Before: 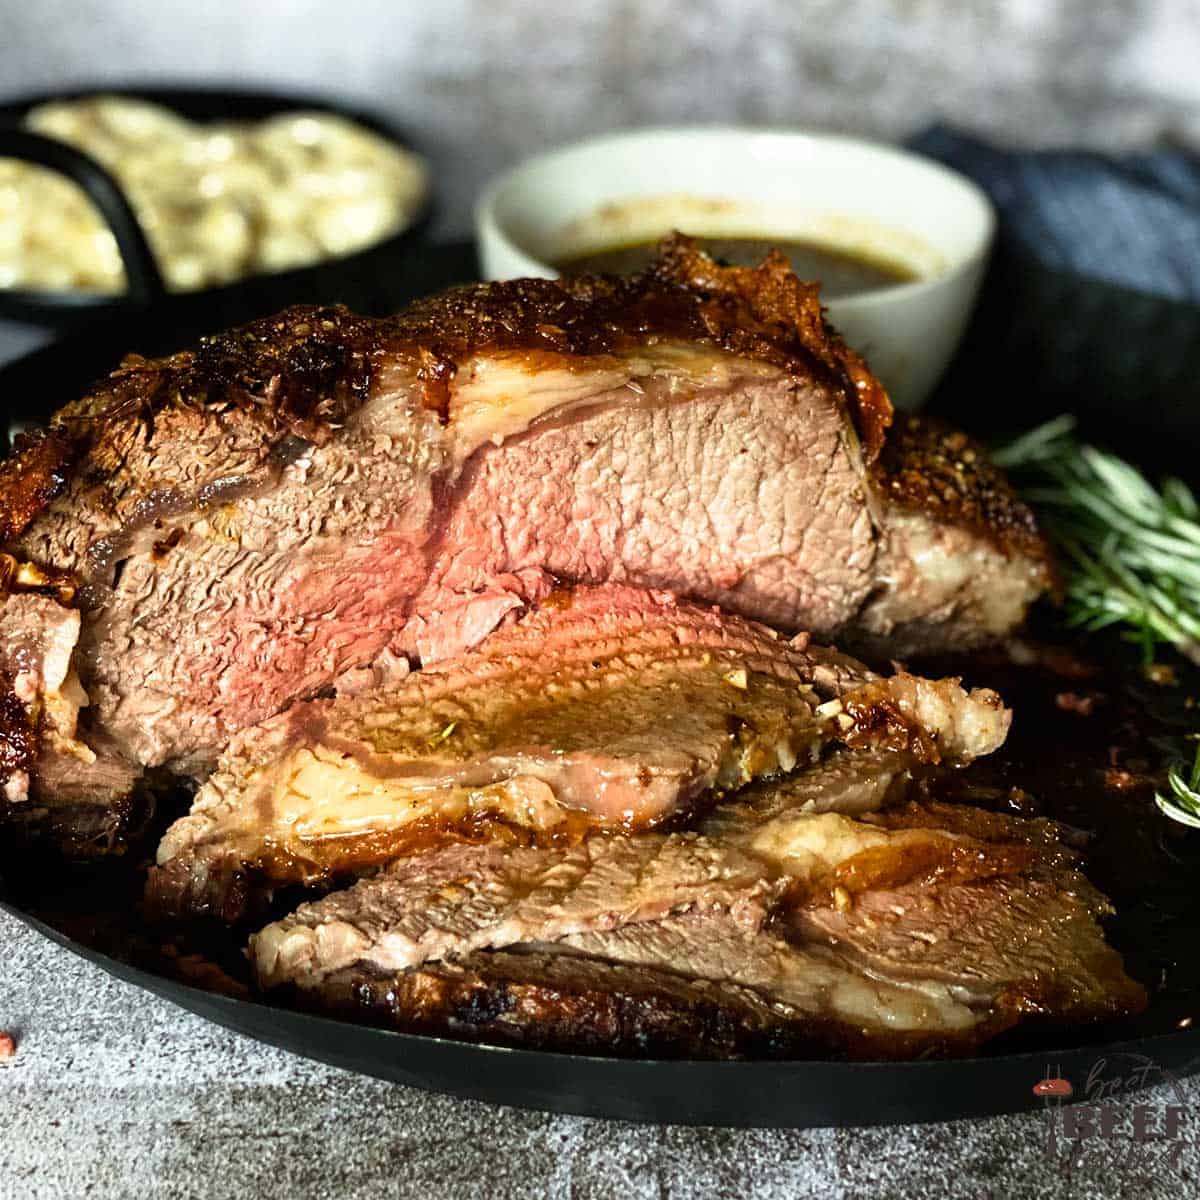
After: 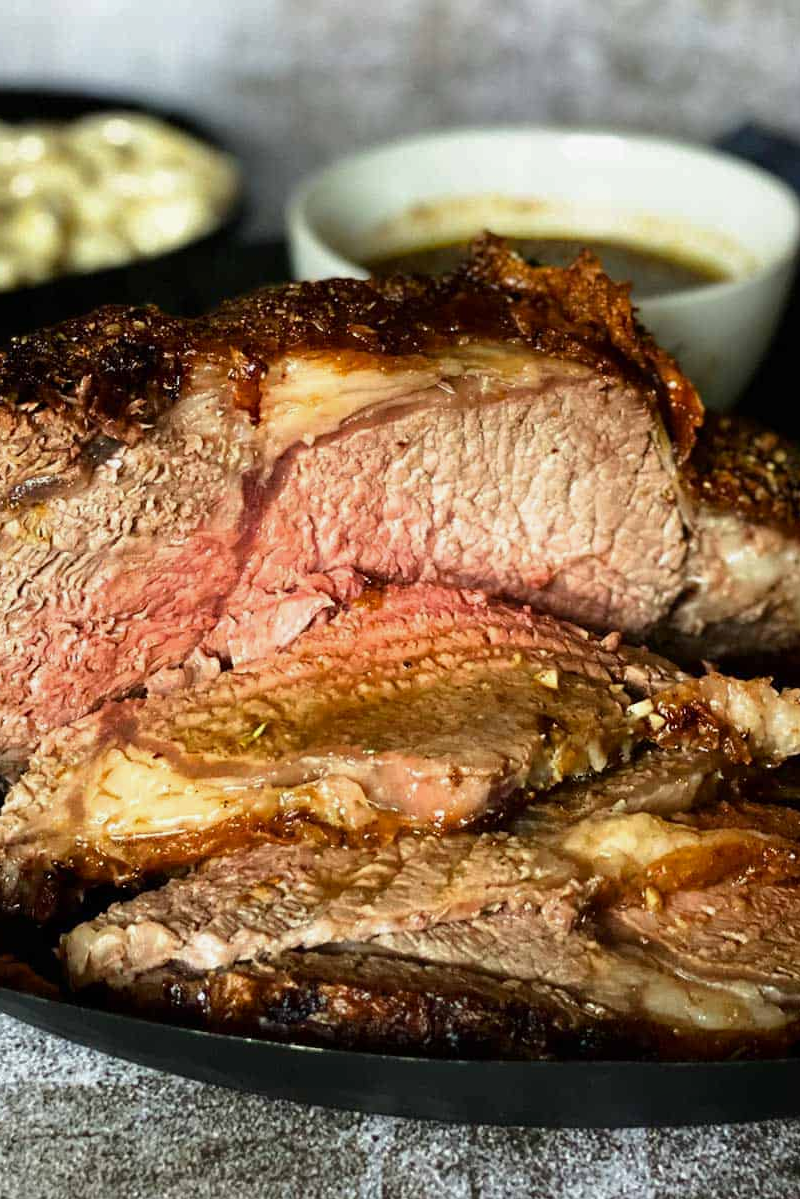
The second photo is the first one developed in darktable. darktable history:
shadows and highlights: shadows -20, white point adjustment -2, highlights -35
crop and rotate: left 15.754%, right 17.579%
